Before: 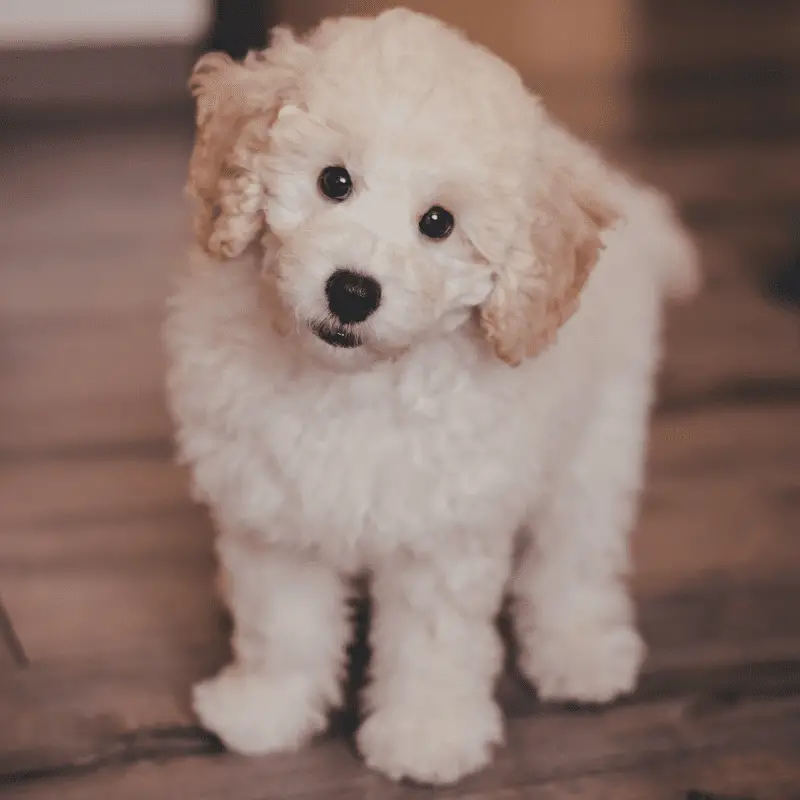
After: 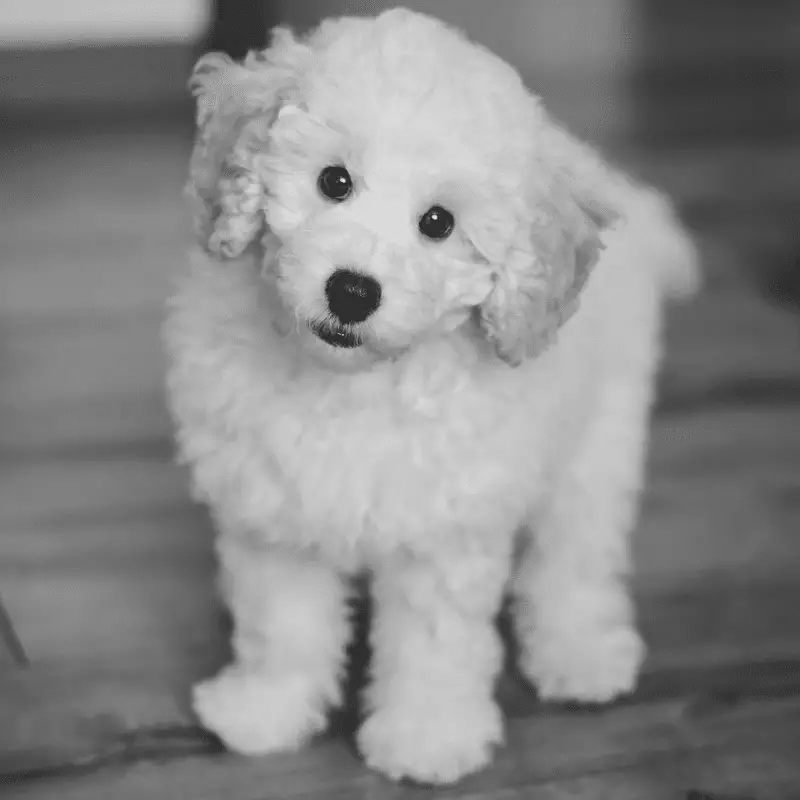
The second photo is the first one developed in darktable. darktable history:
exposure: black level correction -0.002, exposure 0.54 EV, compensate highlight preservation false
monochrome: a -92.57, b 58.91
